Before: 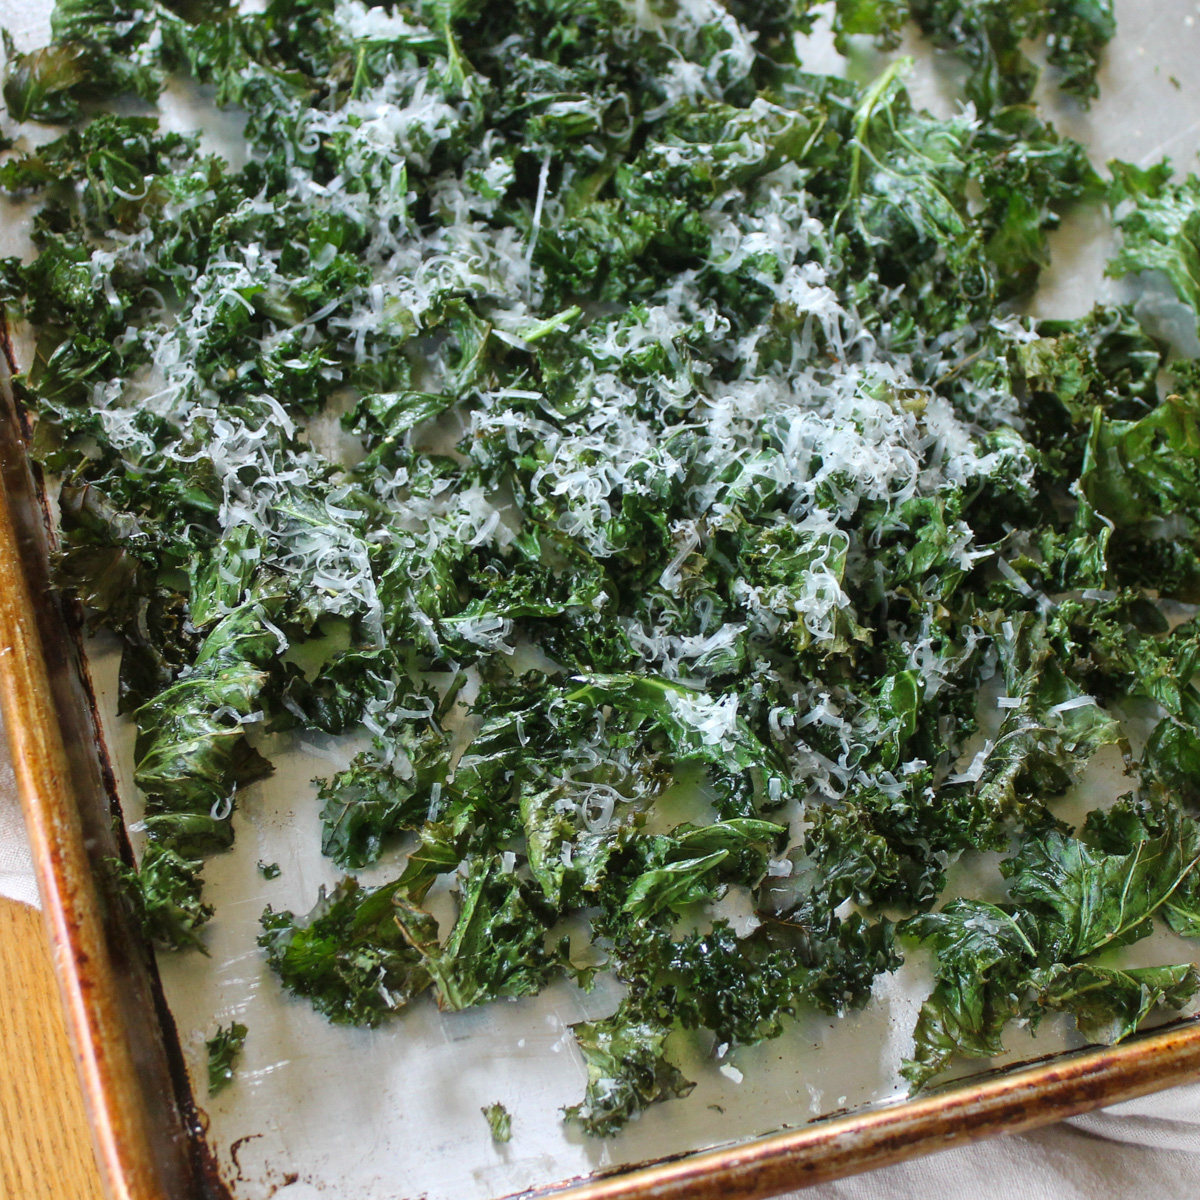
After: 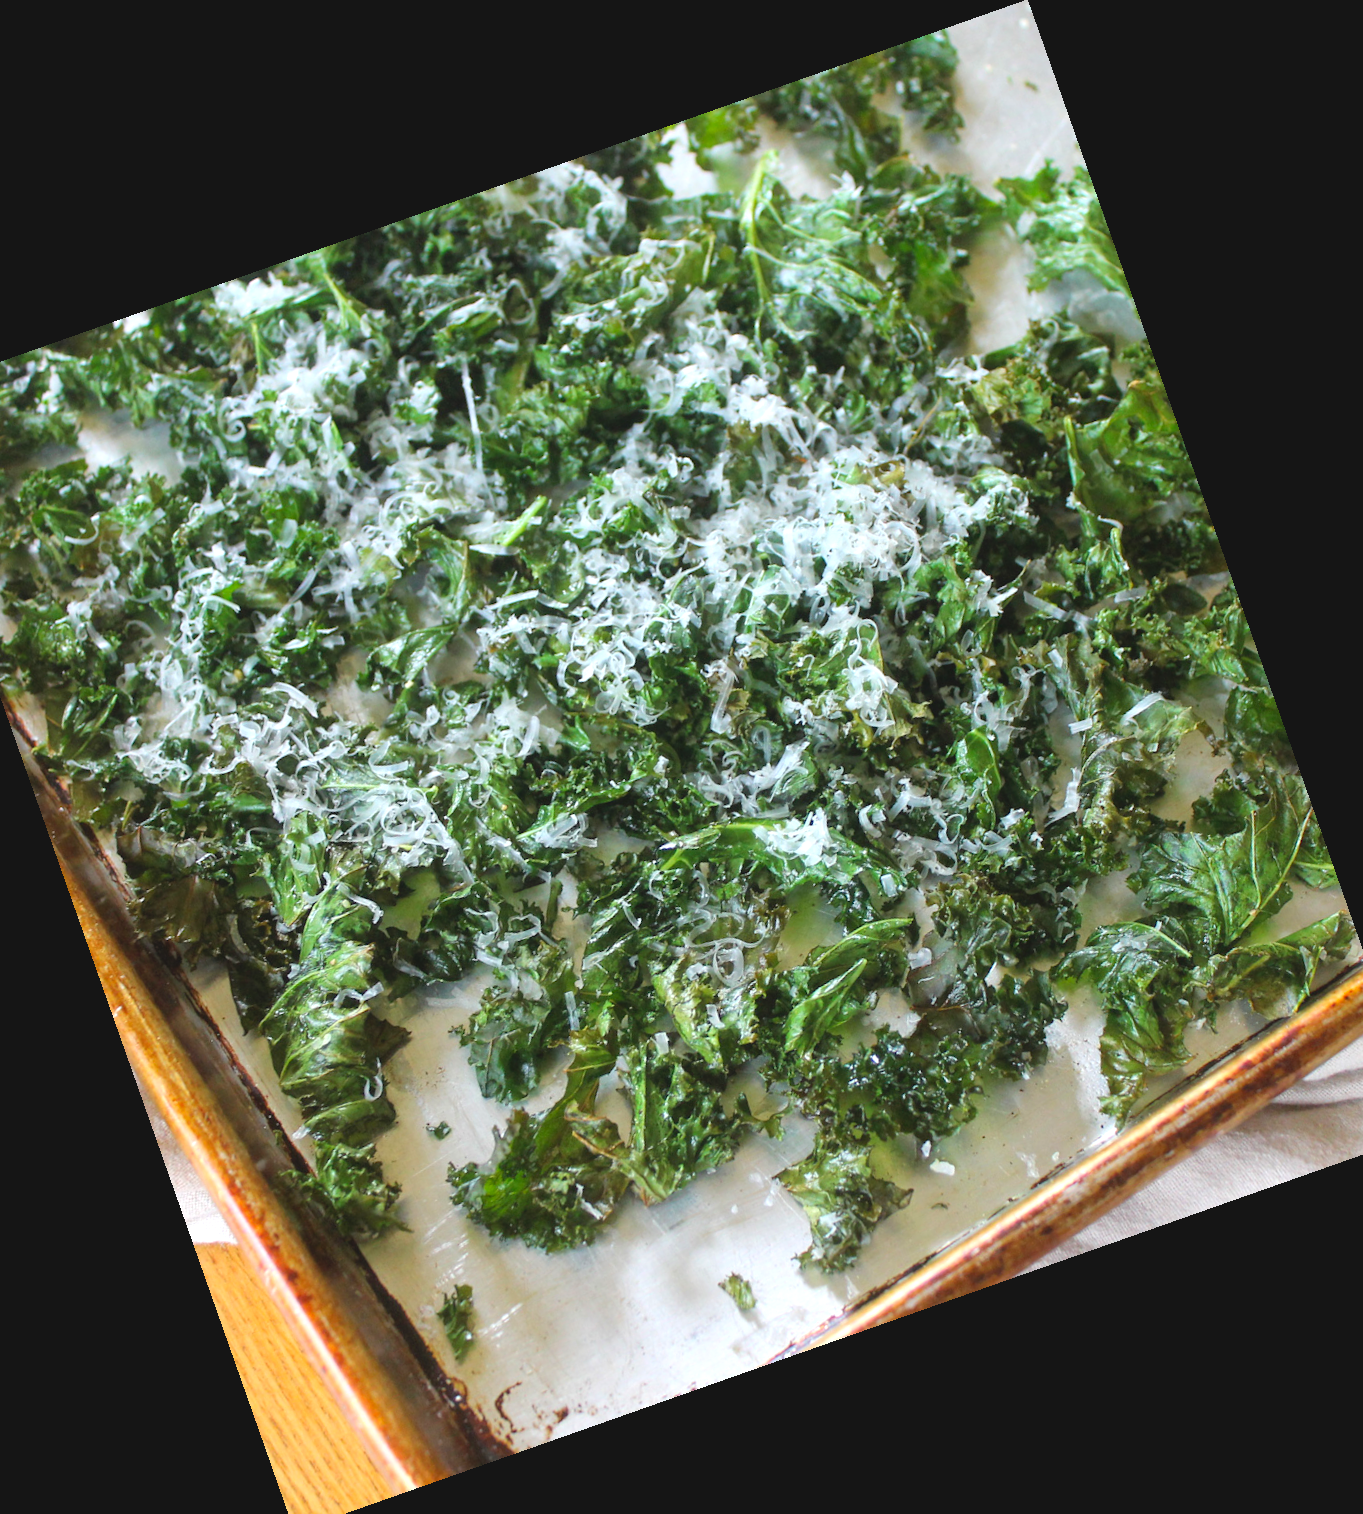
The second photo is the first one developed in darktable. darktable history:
exposure: black level correction 0.001, exposure 0.5 EV, compensate exposure bias true, compensate highlight preservation false
contrast brightness saturation: contrast -0.1, brightness 0.05, saturation 0.08
crop and rotate: angle 19.43°, left 6.812%, right 4.125%, bottom 1.087%
